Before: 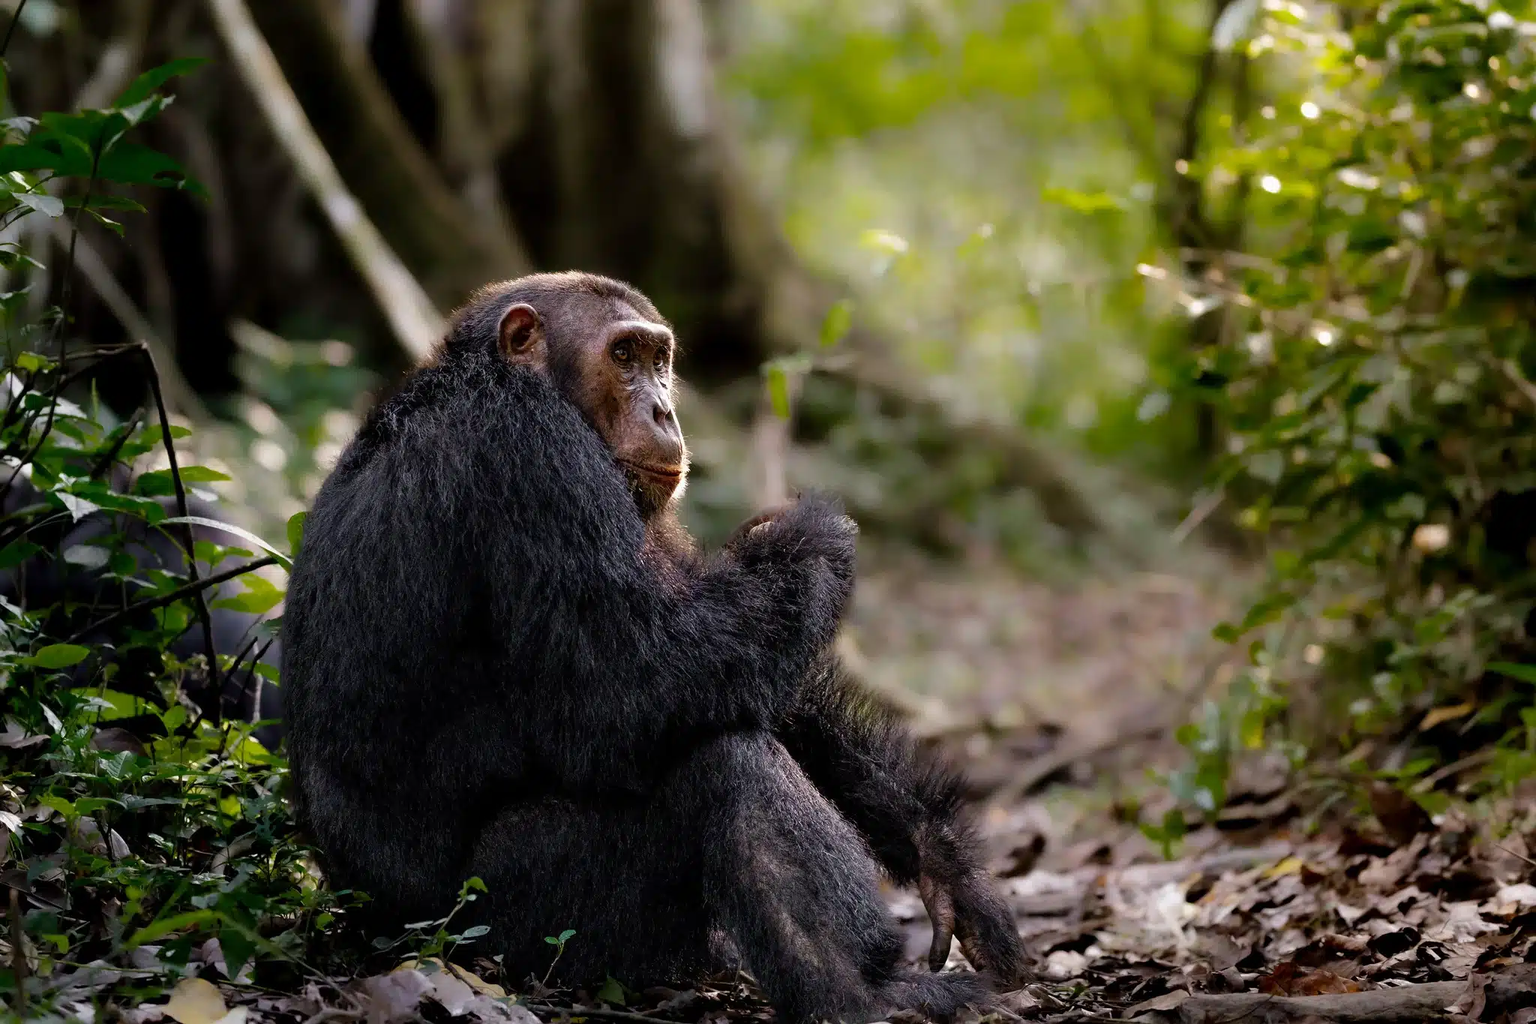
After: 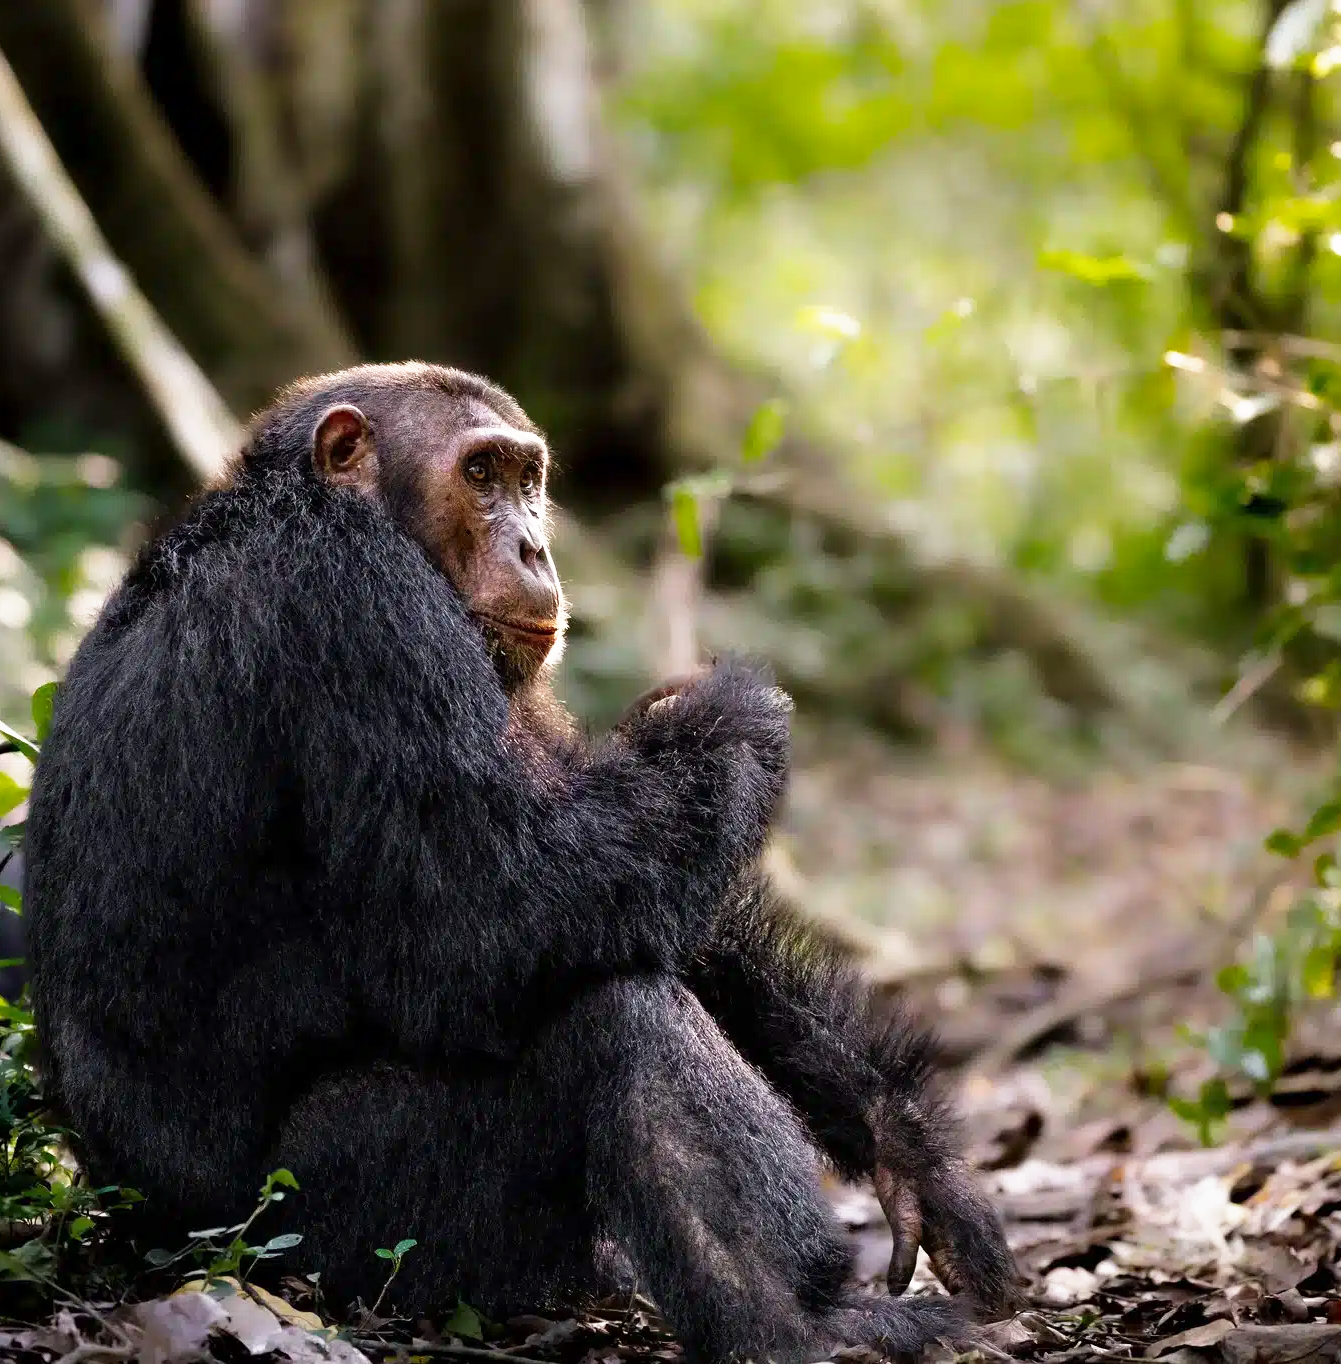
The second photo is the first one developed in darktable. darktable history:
crop: left 17.147%, right 16.972%
base curve: curves: ch0 [(0, 0) (0.557, 0.834) (1, 1)], preserve colors none
